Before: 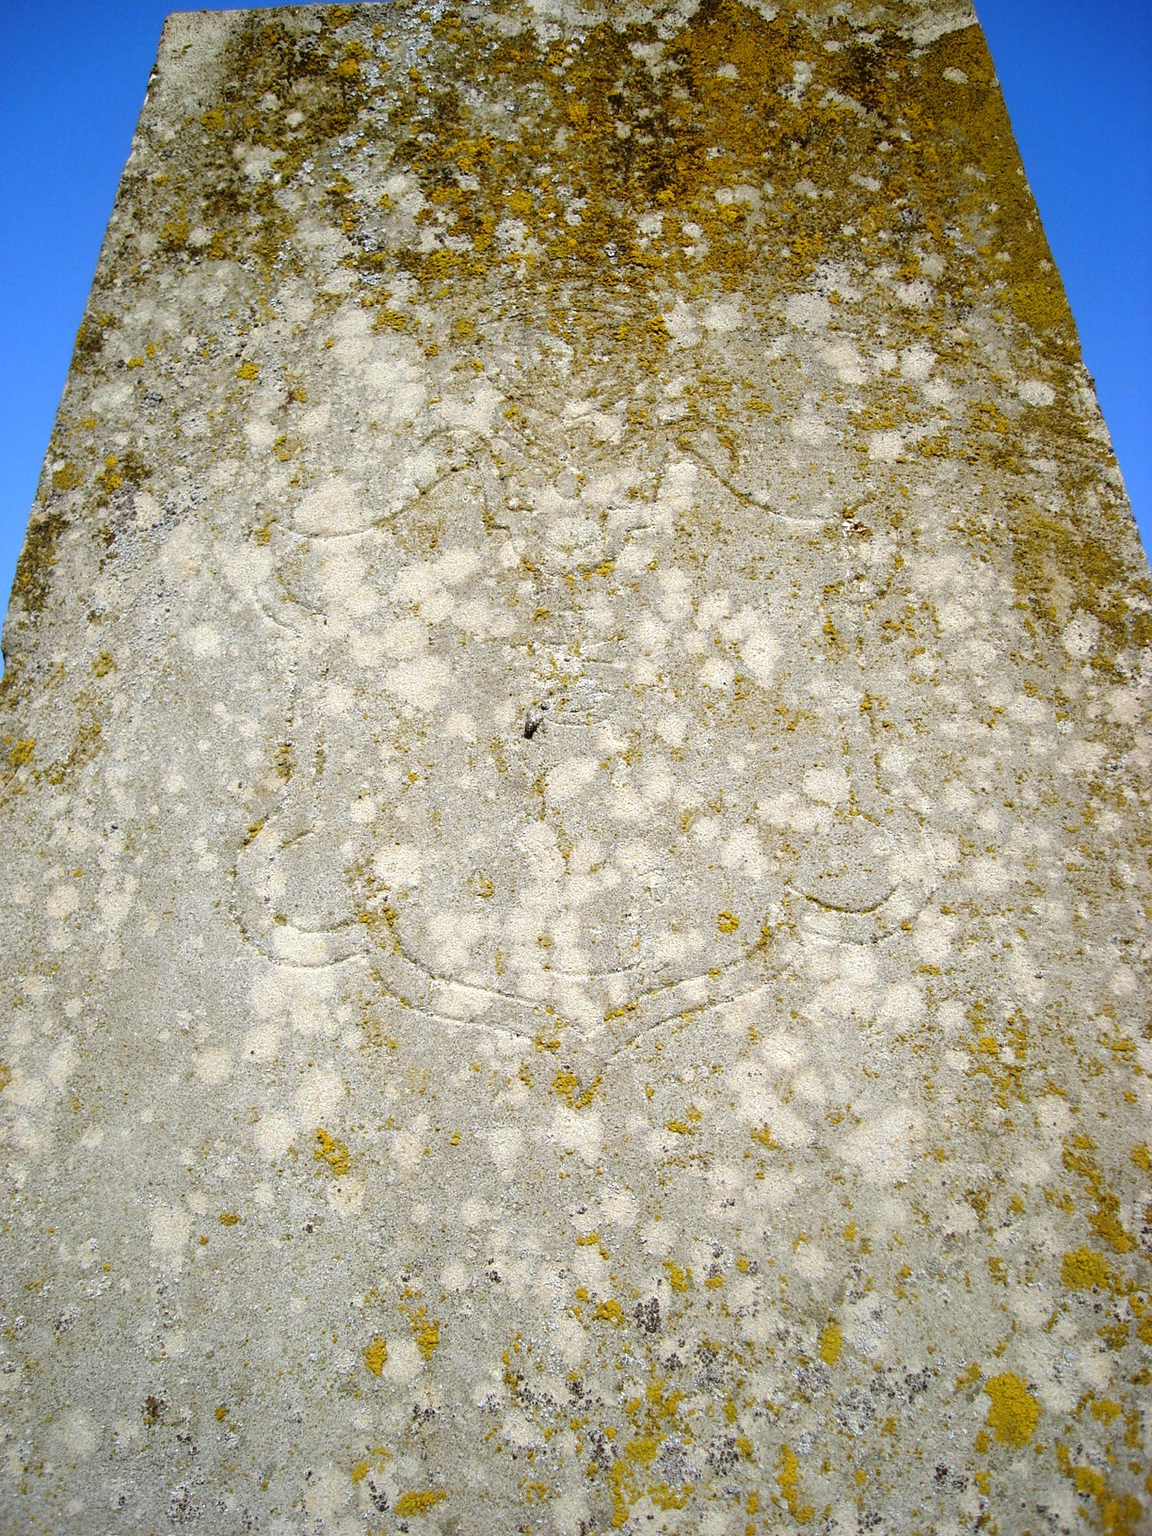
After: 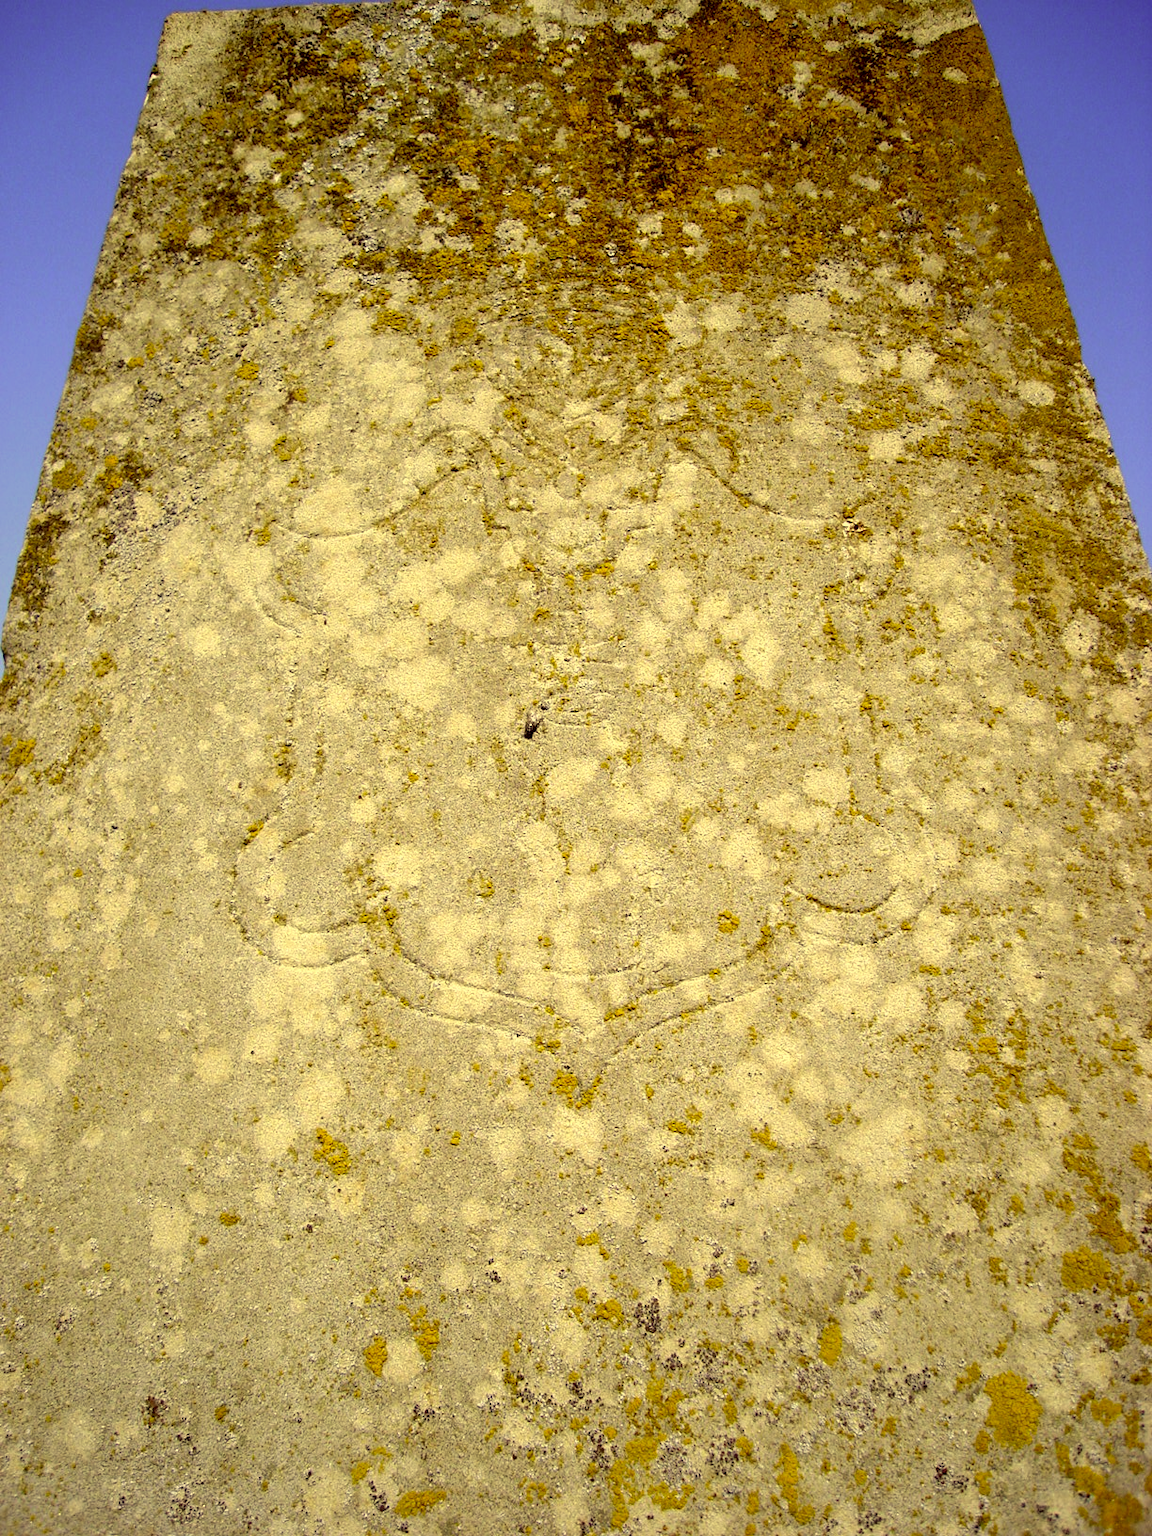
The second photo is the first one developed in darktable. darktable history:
color correction: highlights a* -0.482, highlights b* 40, shadows a* 9.8, shadows b* -0.161
exposure: black level correction 0.007, compensate highlight preservation false
